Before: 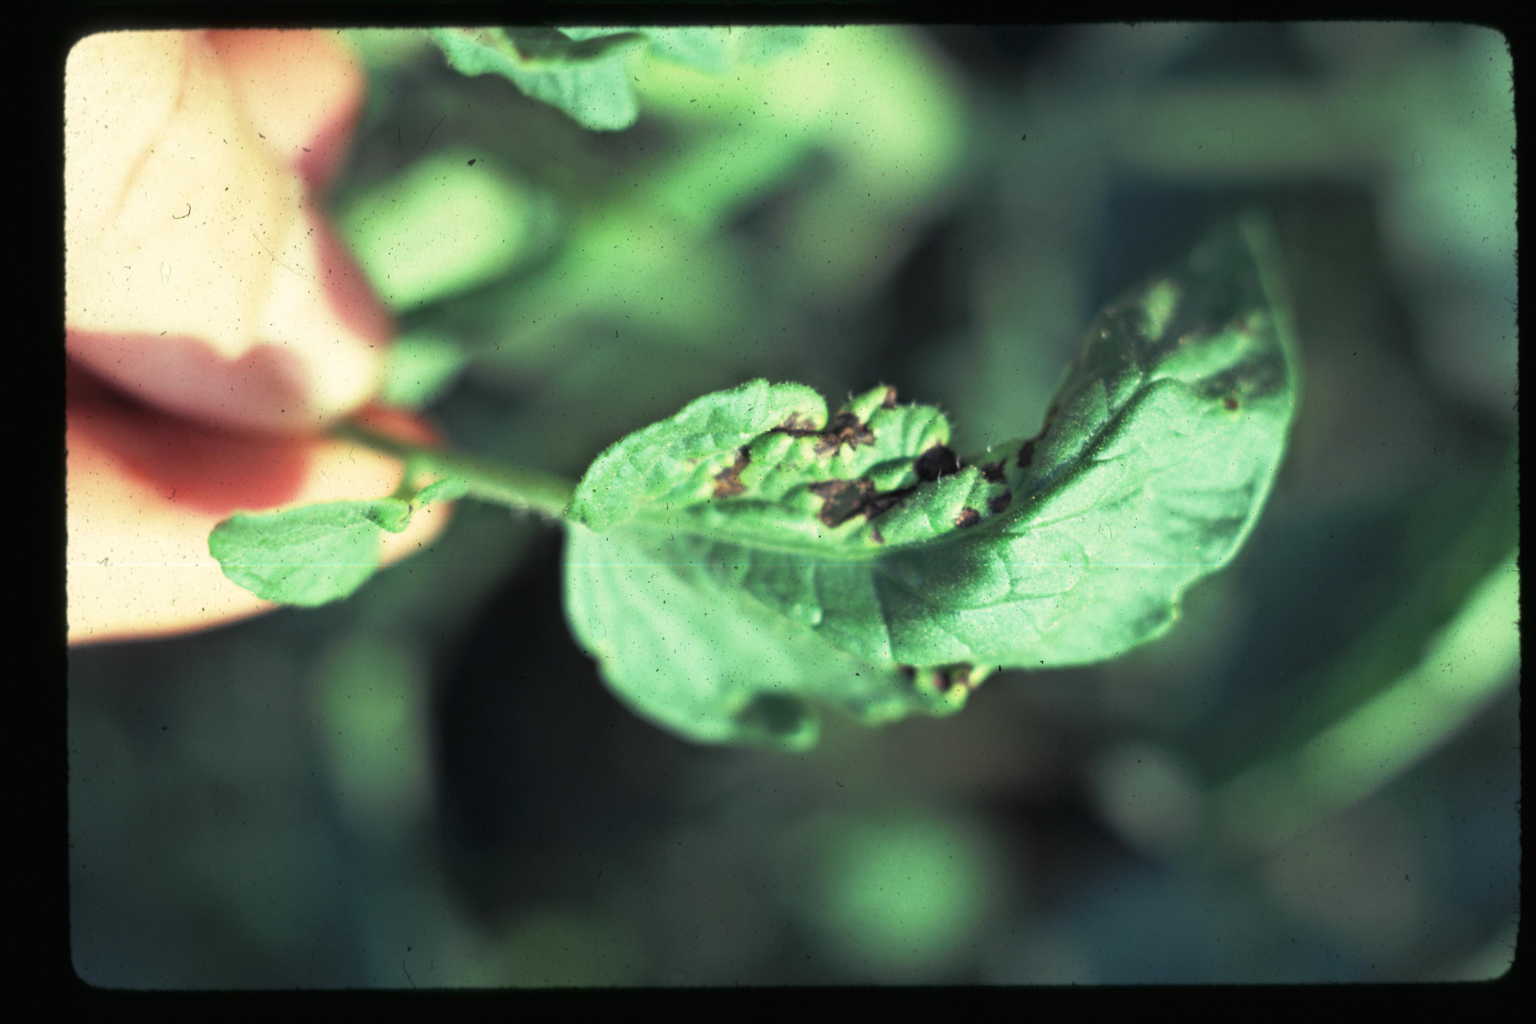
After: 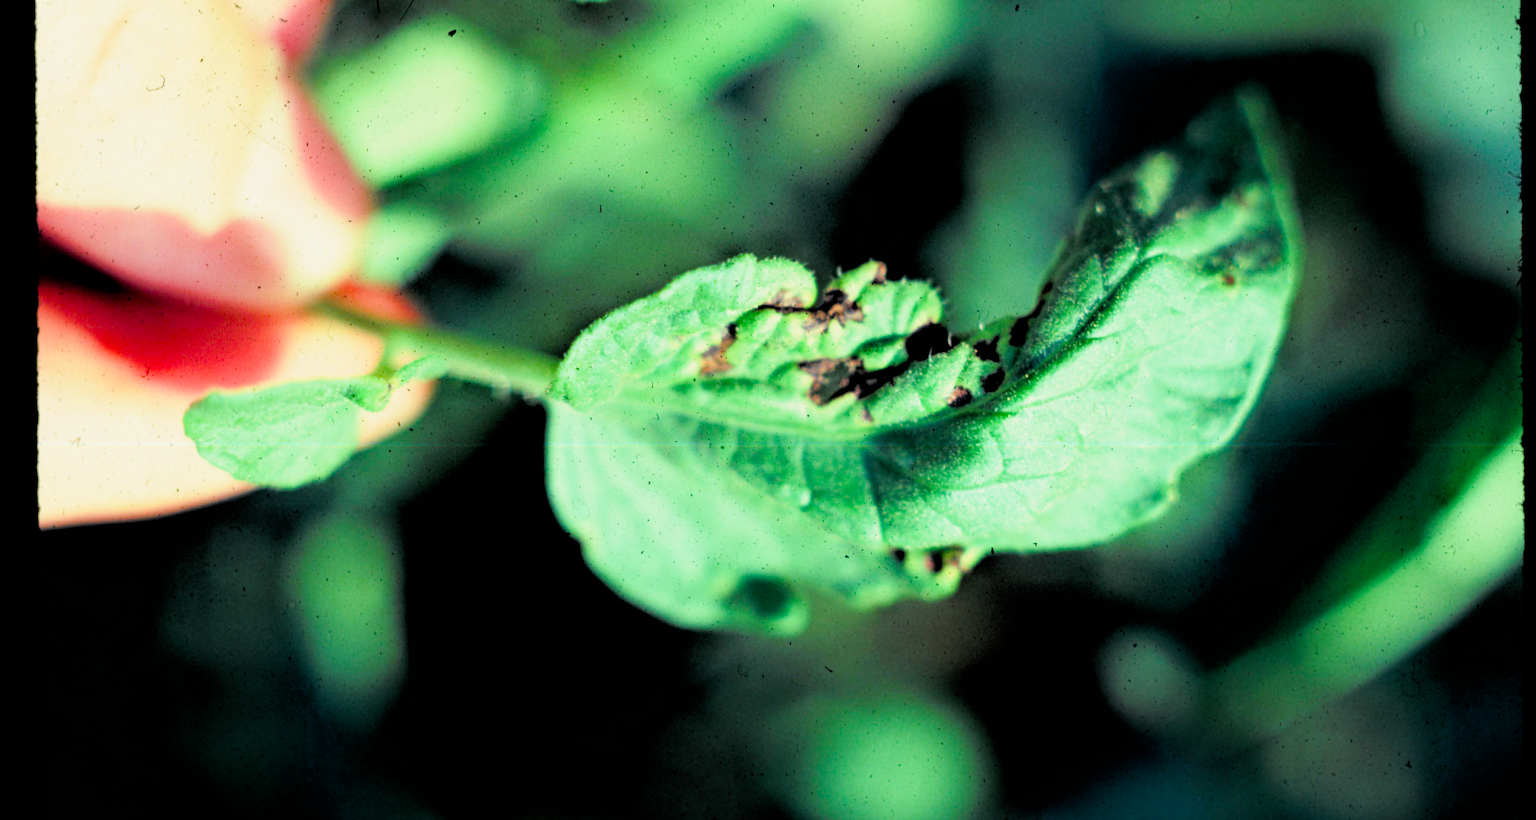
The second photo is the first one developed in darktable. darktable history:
exposure: exposure 0.025 EV, compensate highlight preservation false
filmic rgb: black relative exposure -2.76 EV, white relative exposure 4.56 EV, hardness 1.71, contrast 1.241
tone equalizer: -8 EV -1.09 EV, -7 EV -1.04 EV, -6 EV -0.84 EV, -5 EV -0.589 EV, -3 EV 0.577 EV, -2 EV 0.888 EV, -1 EV 0.988 EV, +0 EV 1.07 EV
crop and rotate: left 1.955%, top 12.741%, right 0.23%, bottom 8.851%
contrast brightness saturation: contrast 0.041, saturation 0.159
color balance rgb: perceptual saturation grading › global saturation 24.183%, perceptual saturation grading › highlights -23.329%, perceptual saturation grading › mid-tones 24.561%, perceptual saturation grading › shadows 40.784%, global vibrance 9.388%
haze removal: compatibility mode true, adaptive false
